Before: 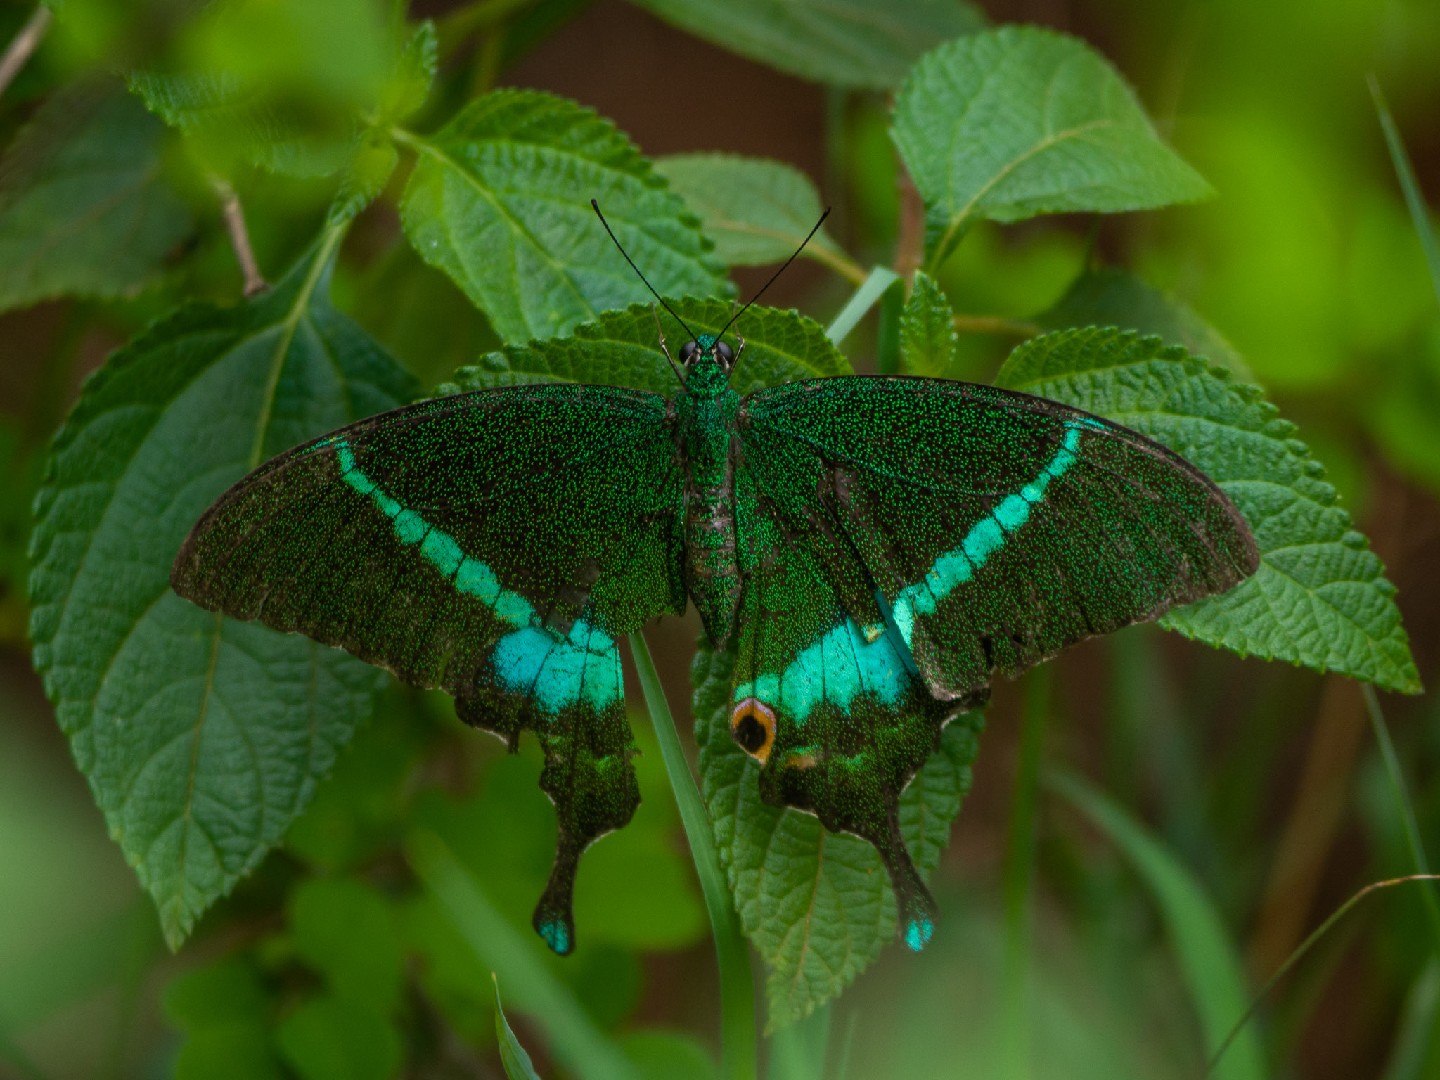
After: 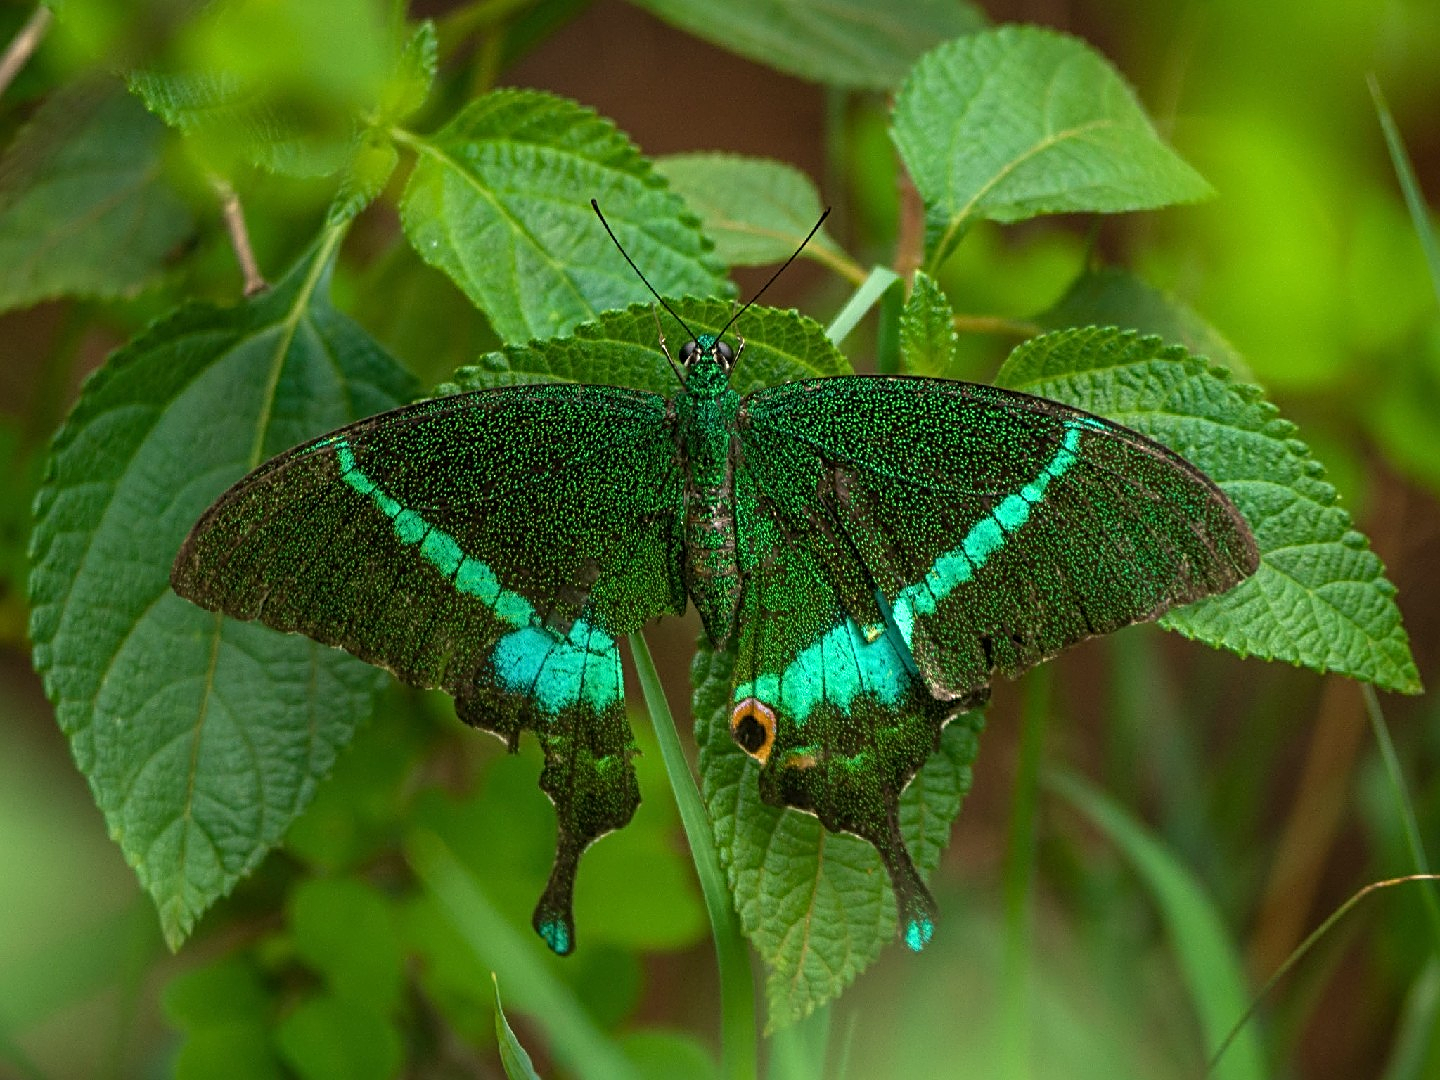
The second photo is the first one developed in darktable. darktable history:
exposure: exposure 0.657 EV, compensate highlight preservation false
white balance: red 1.029, blue 0.92
sharpen: radius 2.543, amount 0.636
